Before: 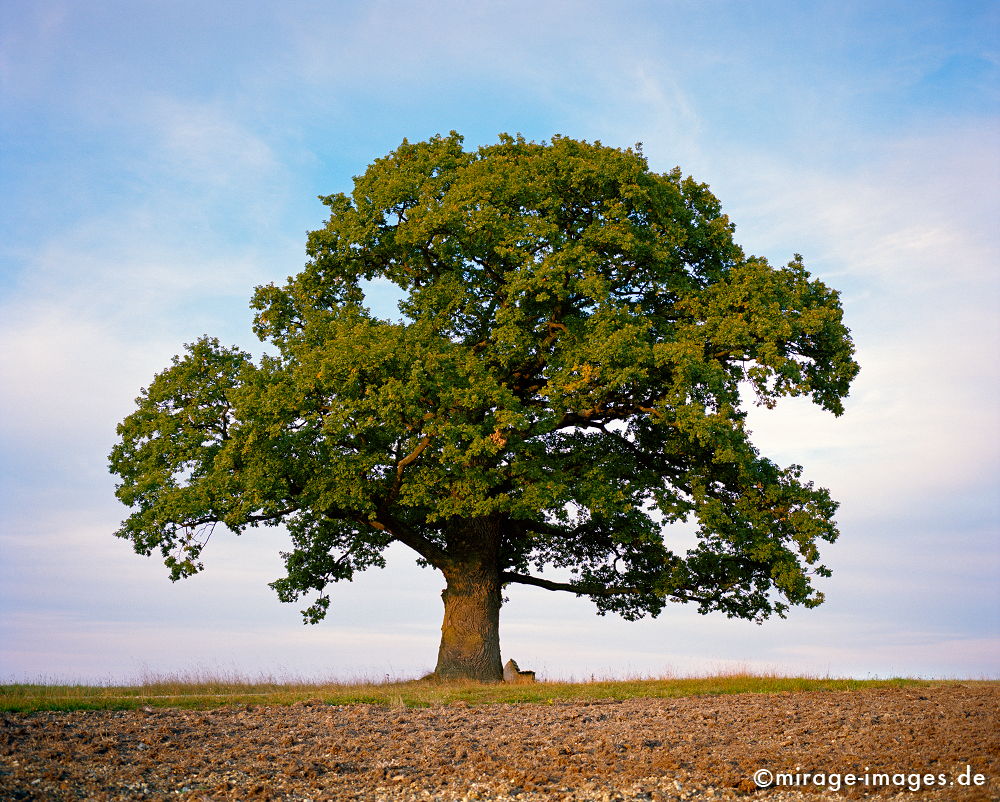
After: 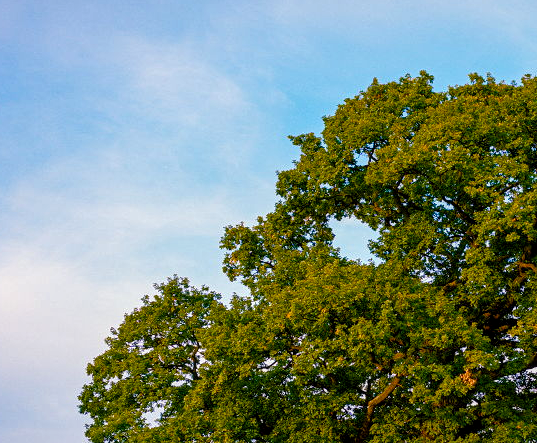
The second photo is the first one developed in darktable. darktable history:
crop and rotate: left 3.033%, top 7.493%, right 43.251%, bottom 37.188%
color balance rgb: perceptual saturation grading › global saturation 19.351%, perceptual saturation grading › highlights -25.759%, perceptual saturation grading › shadows 49.444%, global vibrance 20%
local contrast: on, module defaults
